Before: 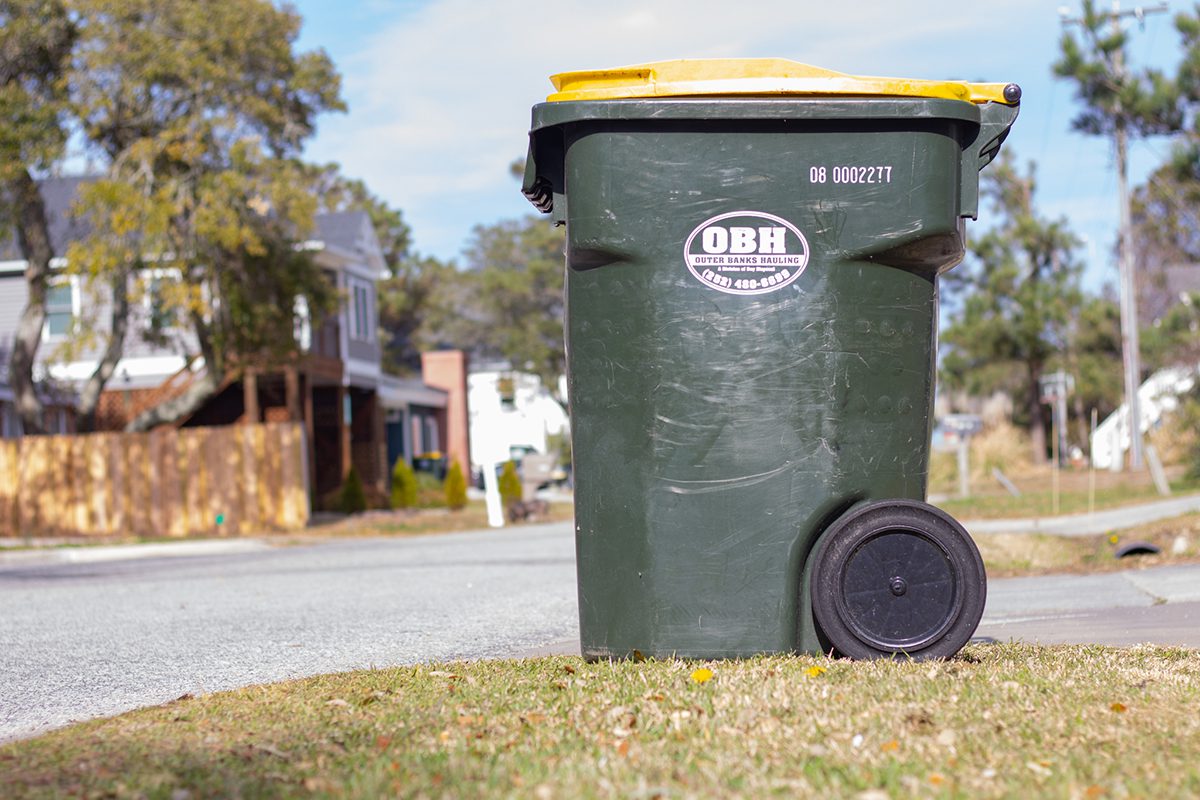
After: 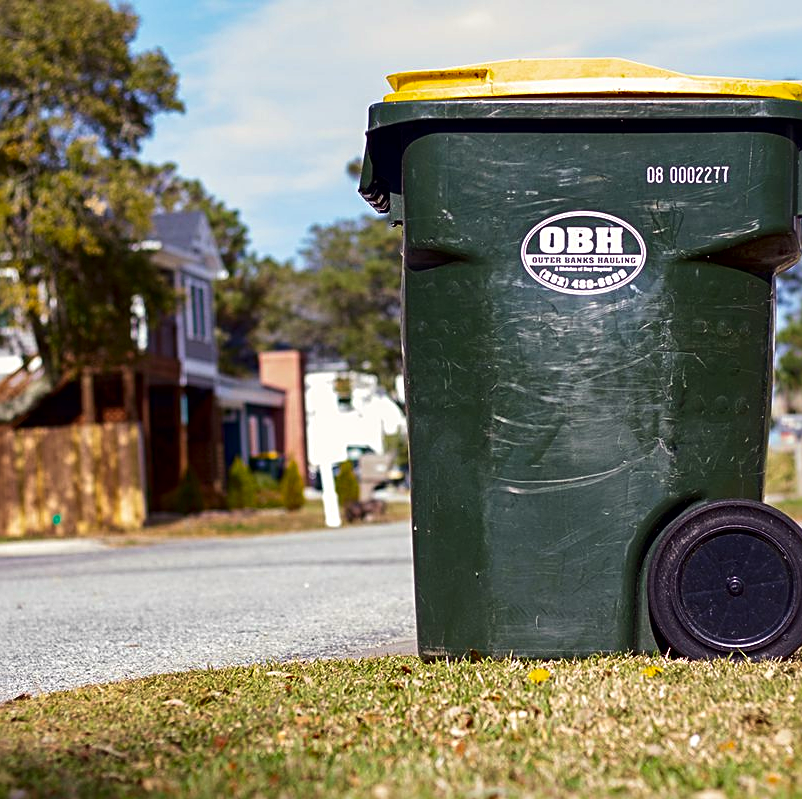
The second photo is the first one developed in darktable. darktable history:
local contrast: mode bilateral grid, contrast 21, coarseness 50, detail 119%, midtone range 0.2
velvia: on, module defaults
color correction: highlights b* 2.93
crop and rotate: left 13.616%, right 19.544%
sharpen: radius 2.788
contrast brightness saturation: contrast 0.126, brightness -0.244, saturation 0.137
